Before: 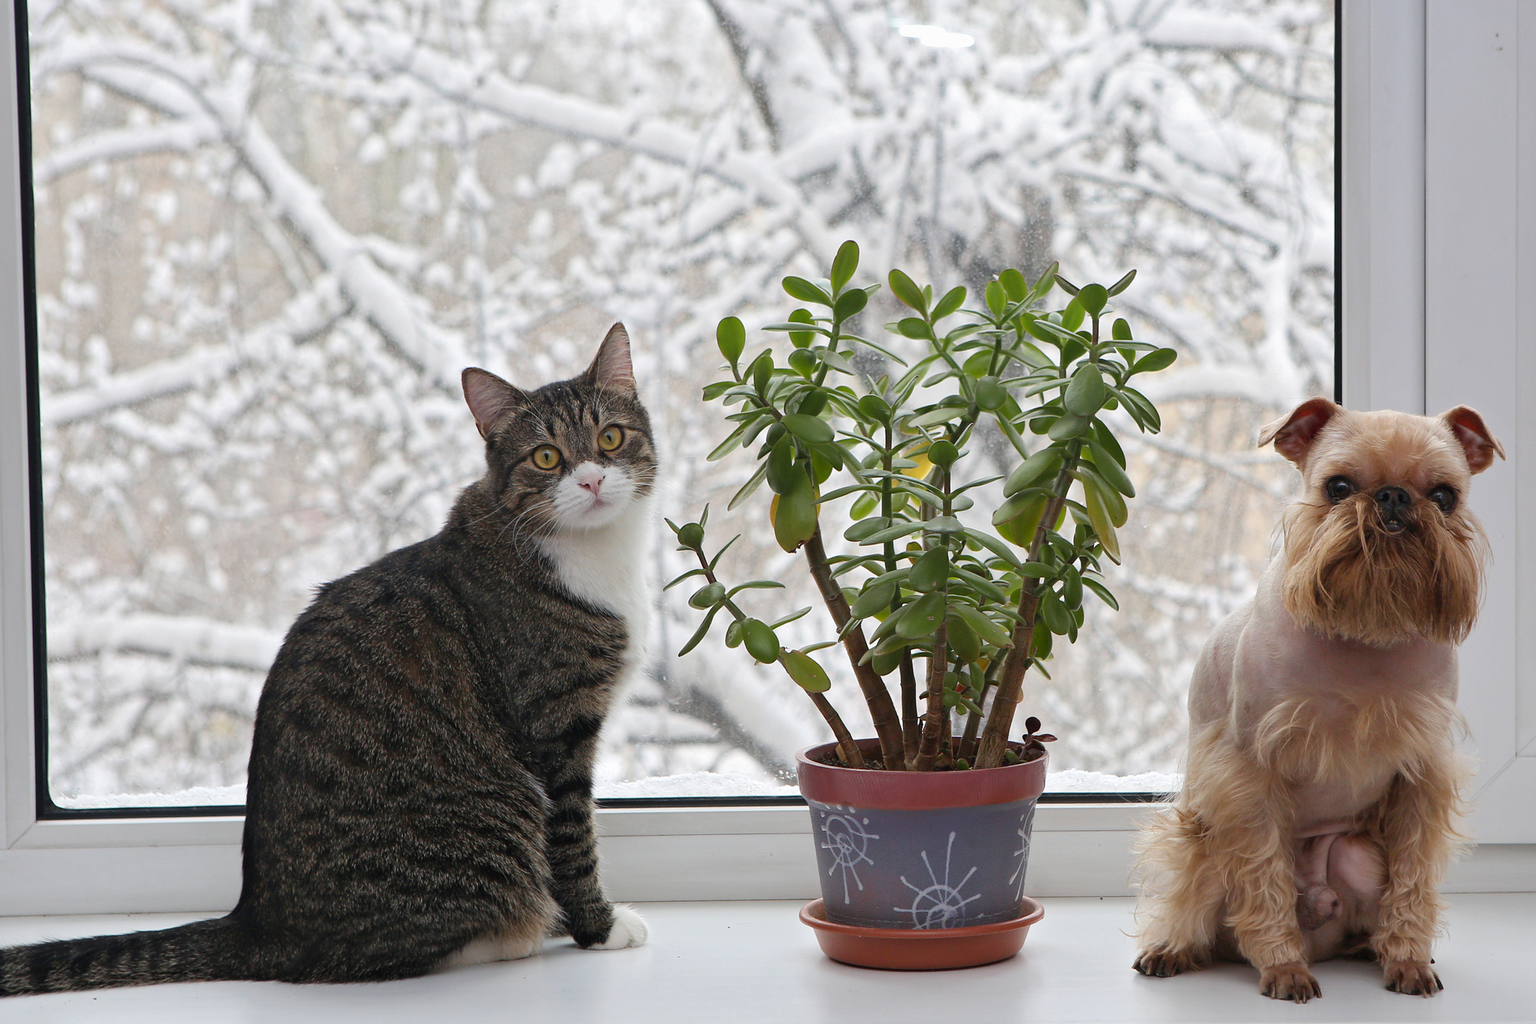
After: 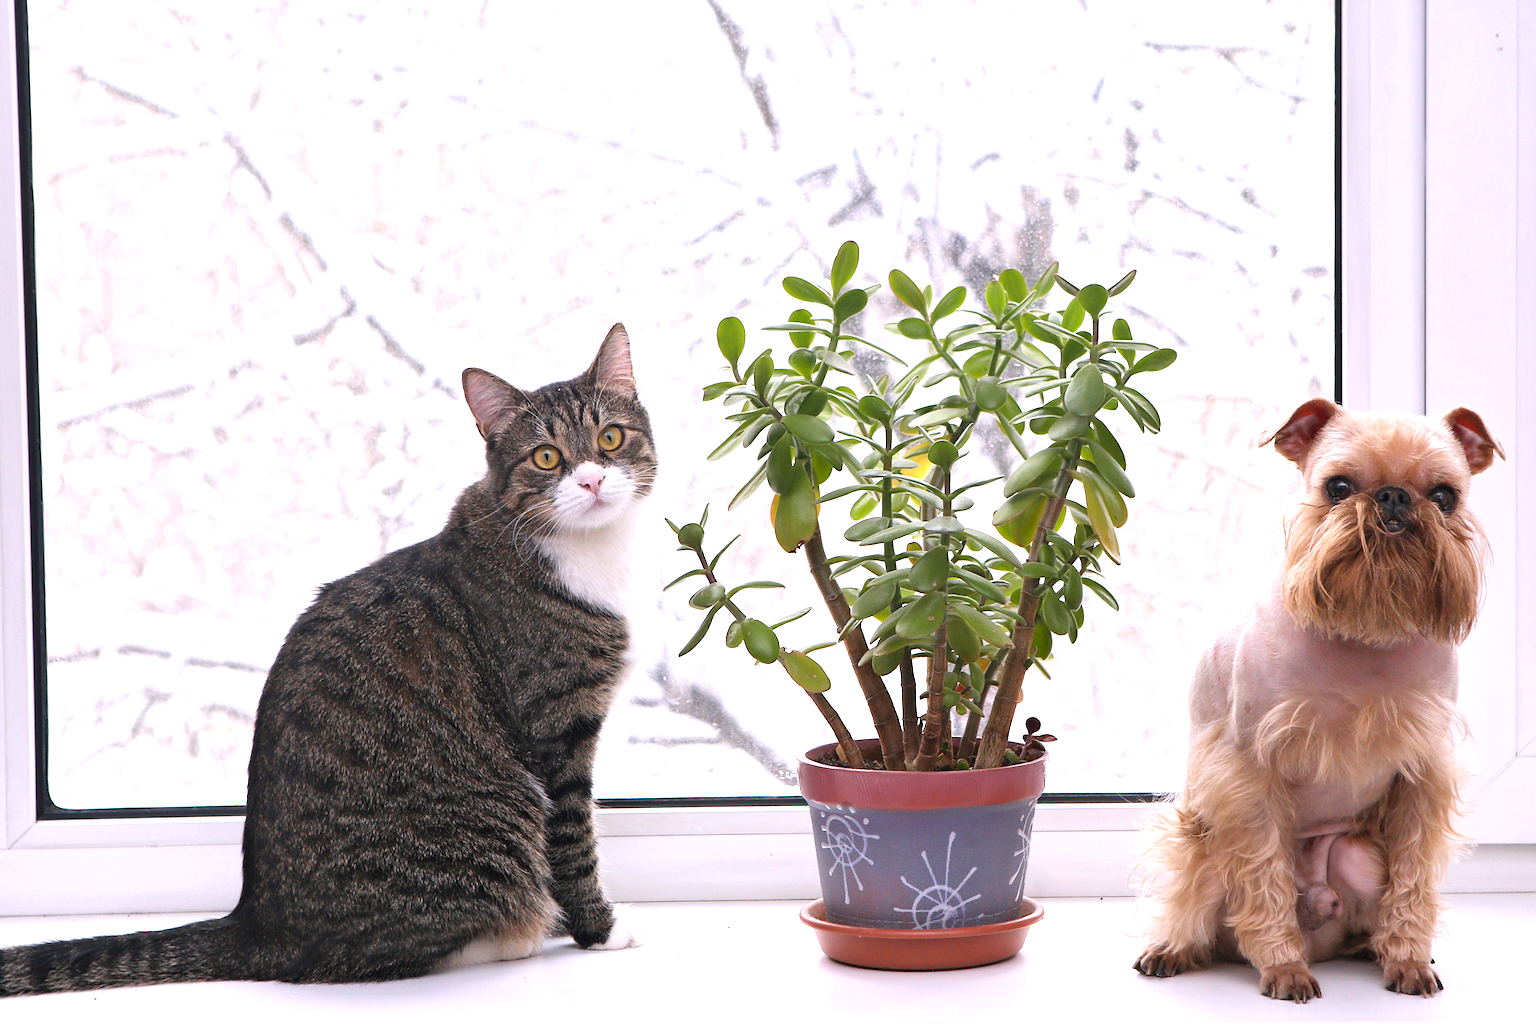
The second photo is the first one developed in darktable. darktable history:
exposure: black level correction 0.001, exposure 0.955 EV, compensate exposure bias true, compensate highlight preservation false
white balance: red 1.05, blue 1.072
